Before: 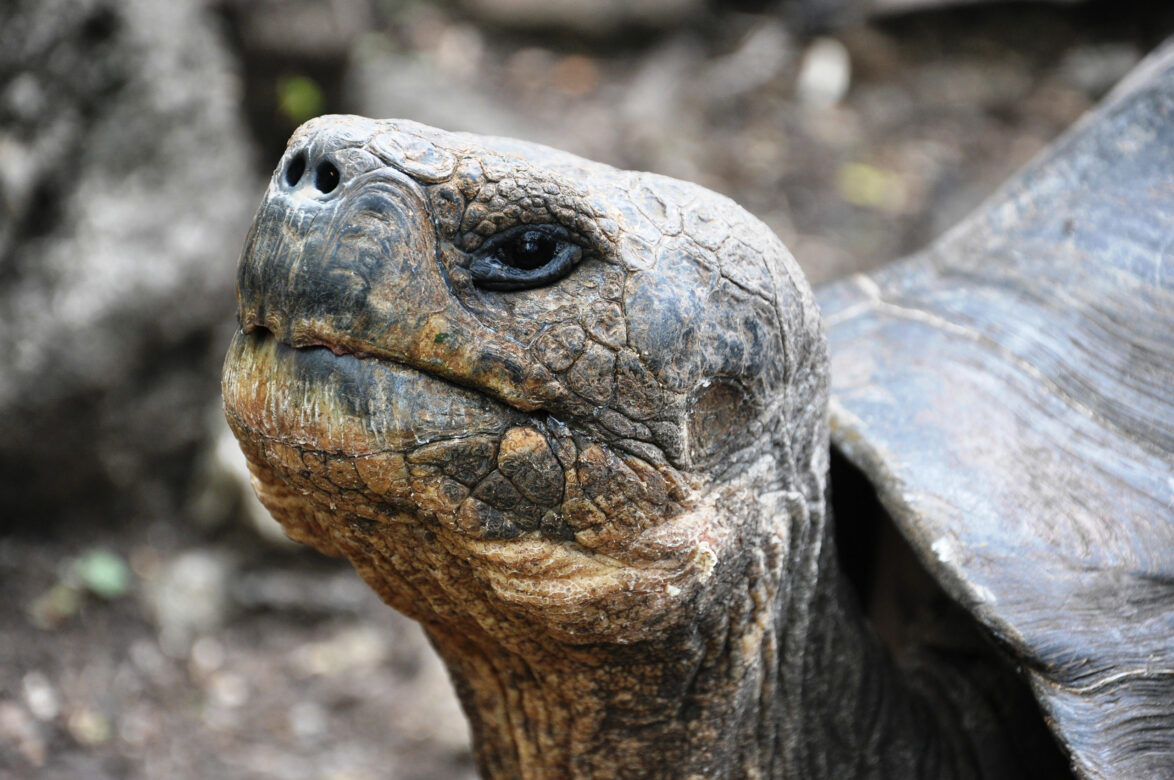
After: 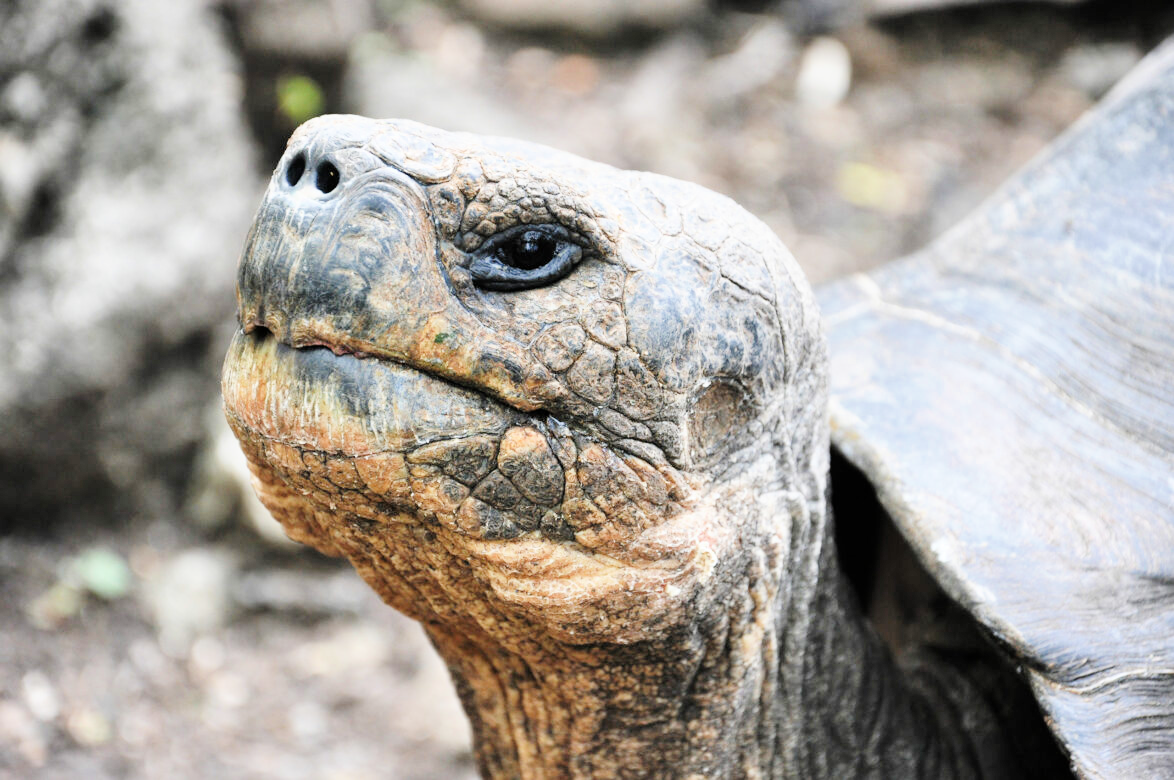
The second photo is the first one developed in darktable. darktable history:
filmic rgb: black relative exposure -7.15 EV, white relative exposure 5.36 EV, hardness 3.02
shadows and highlights: shadows 37.27, highlights -28.18, soften with gaussian
exposure: black level correction 0, exposure 1.7 EV, compensate exposure bias true, compensate highlight preservation false
levels: mode automatic, gray 50.8%
